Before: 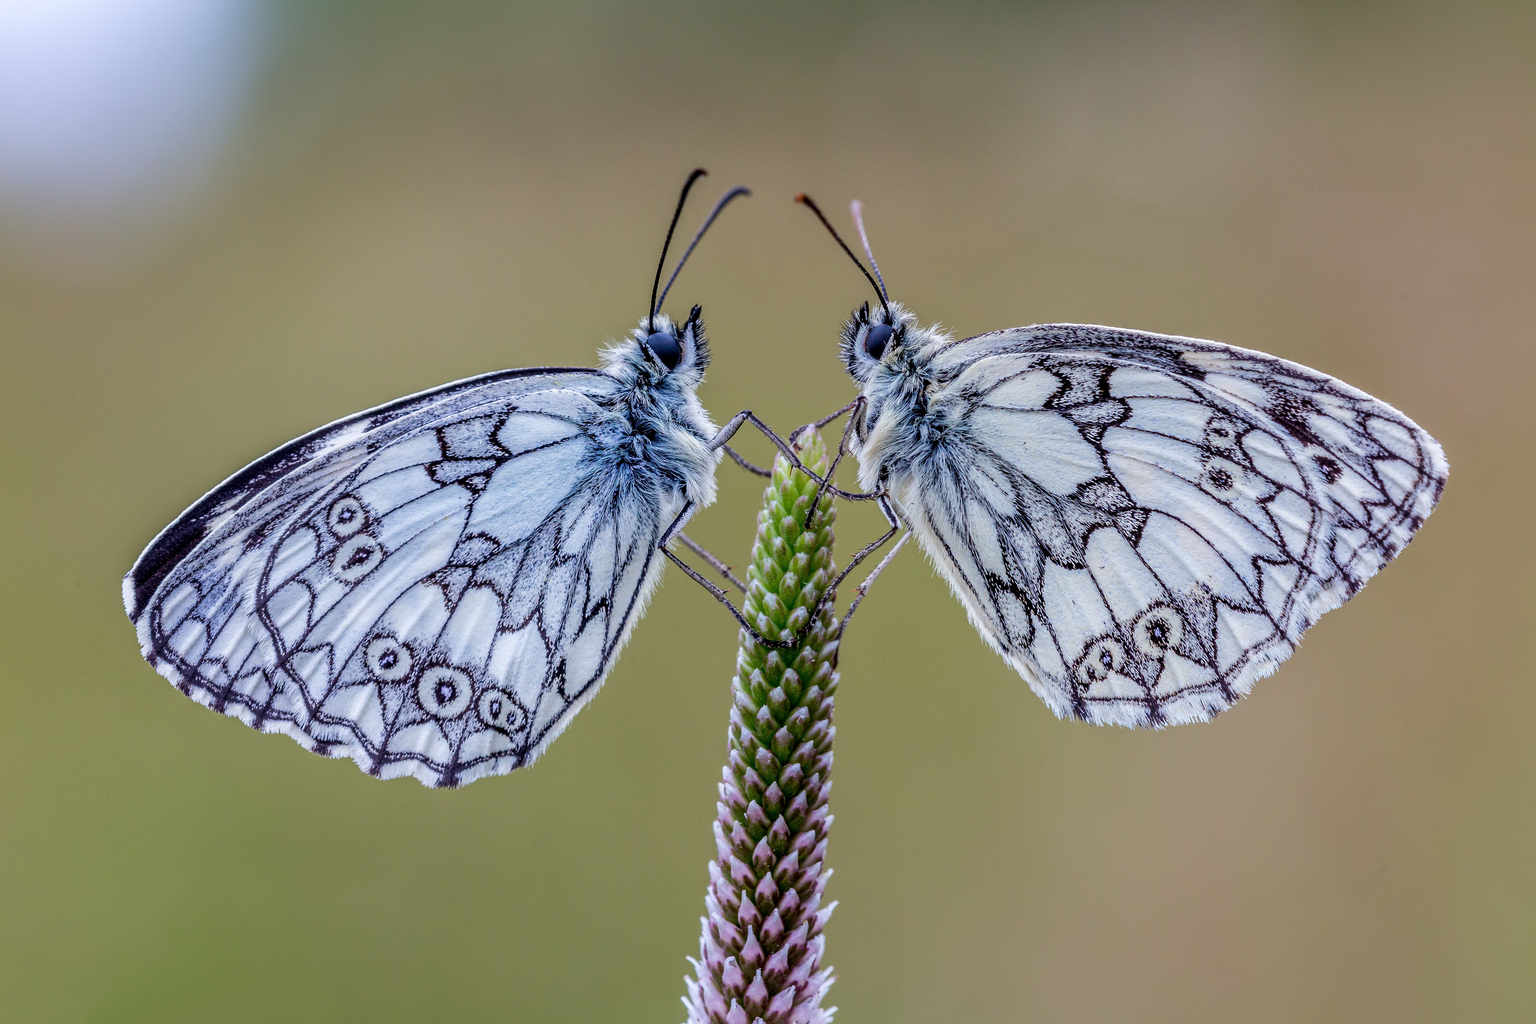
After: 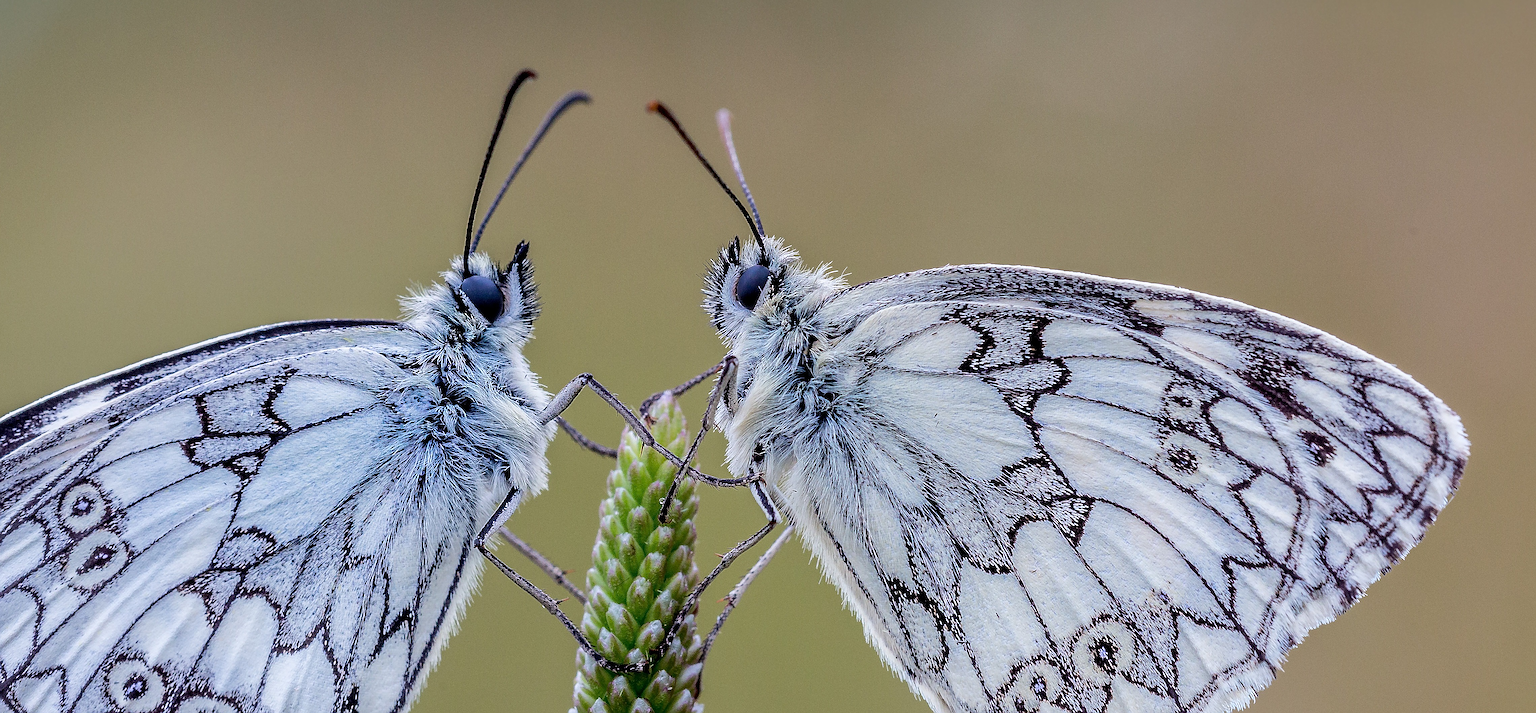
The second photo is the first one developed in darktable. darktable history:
sharpen: radius 1.379, amount 1.233, threshold 0.779
crop: left 18.305%, top 11.118%, right 2.212%, bottom 33.492%
